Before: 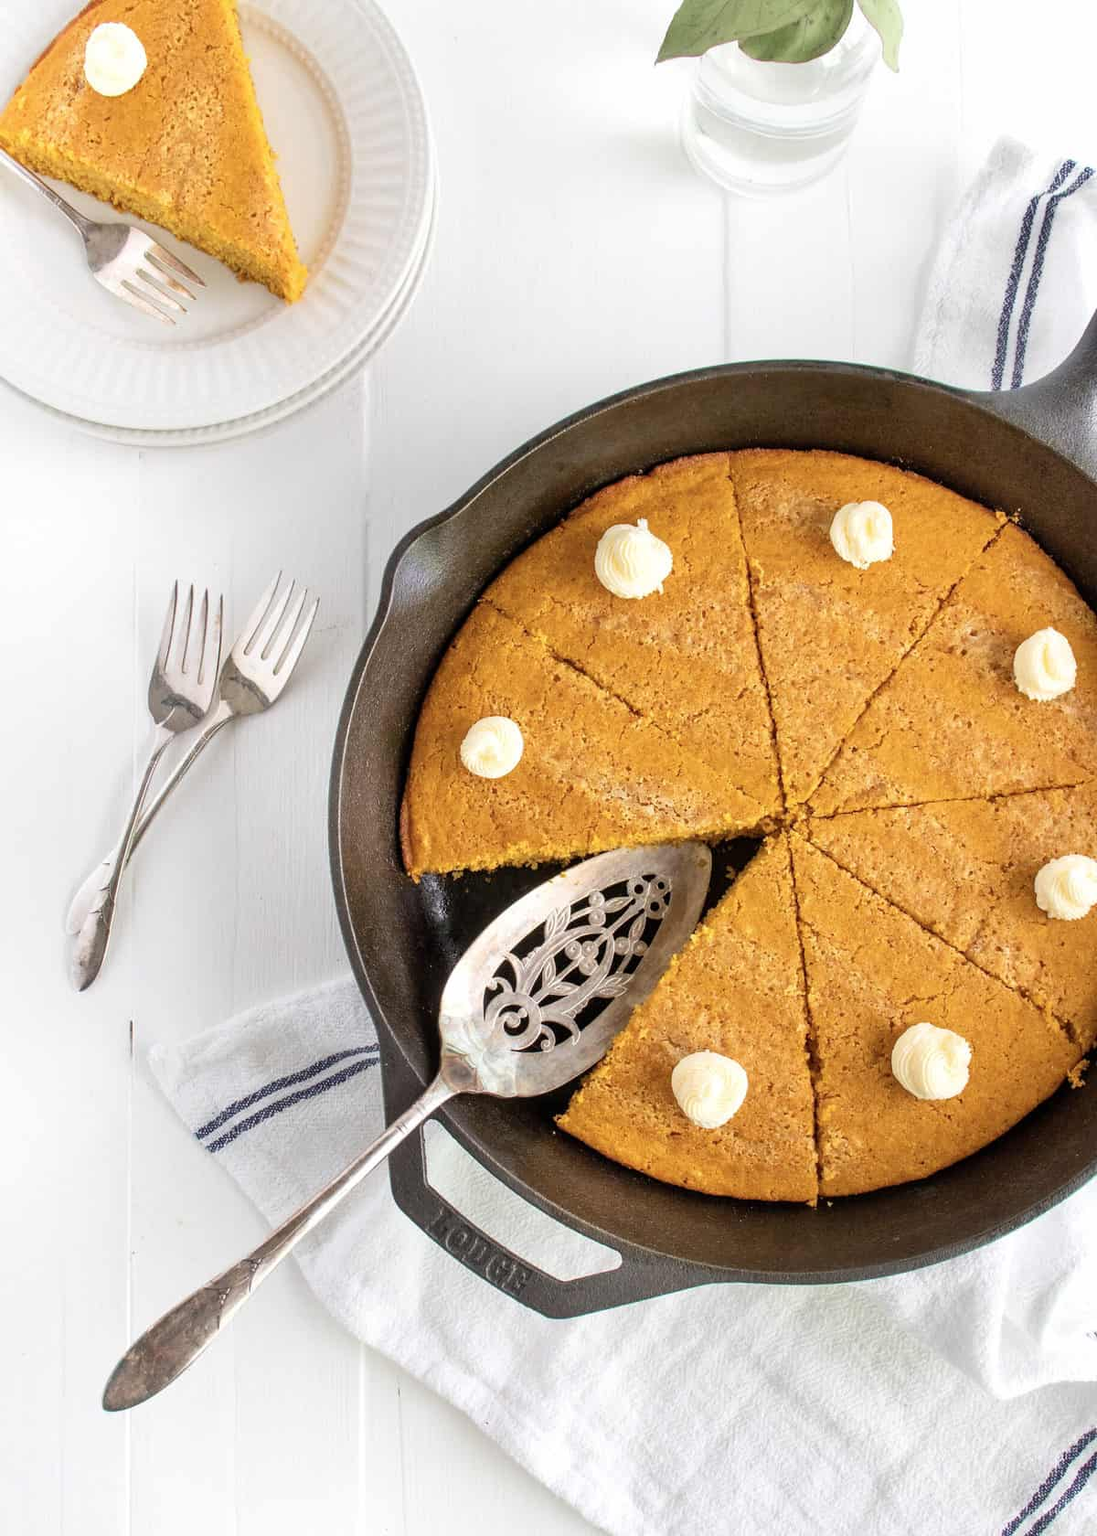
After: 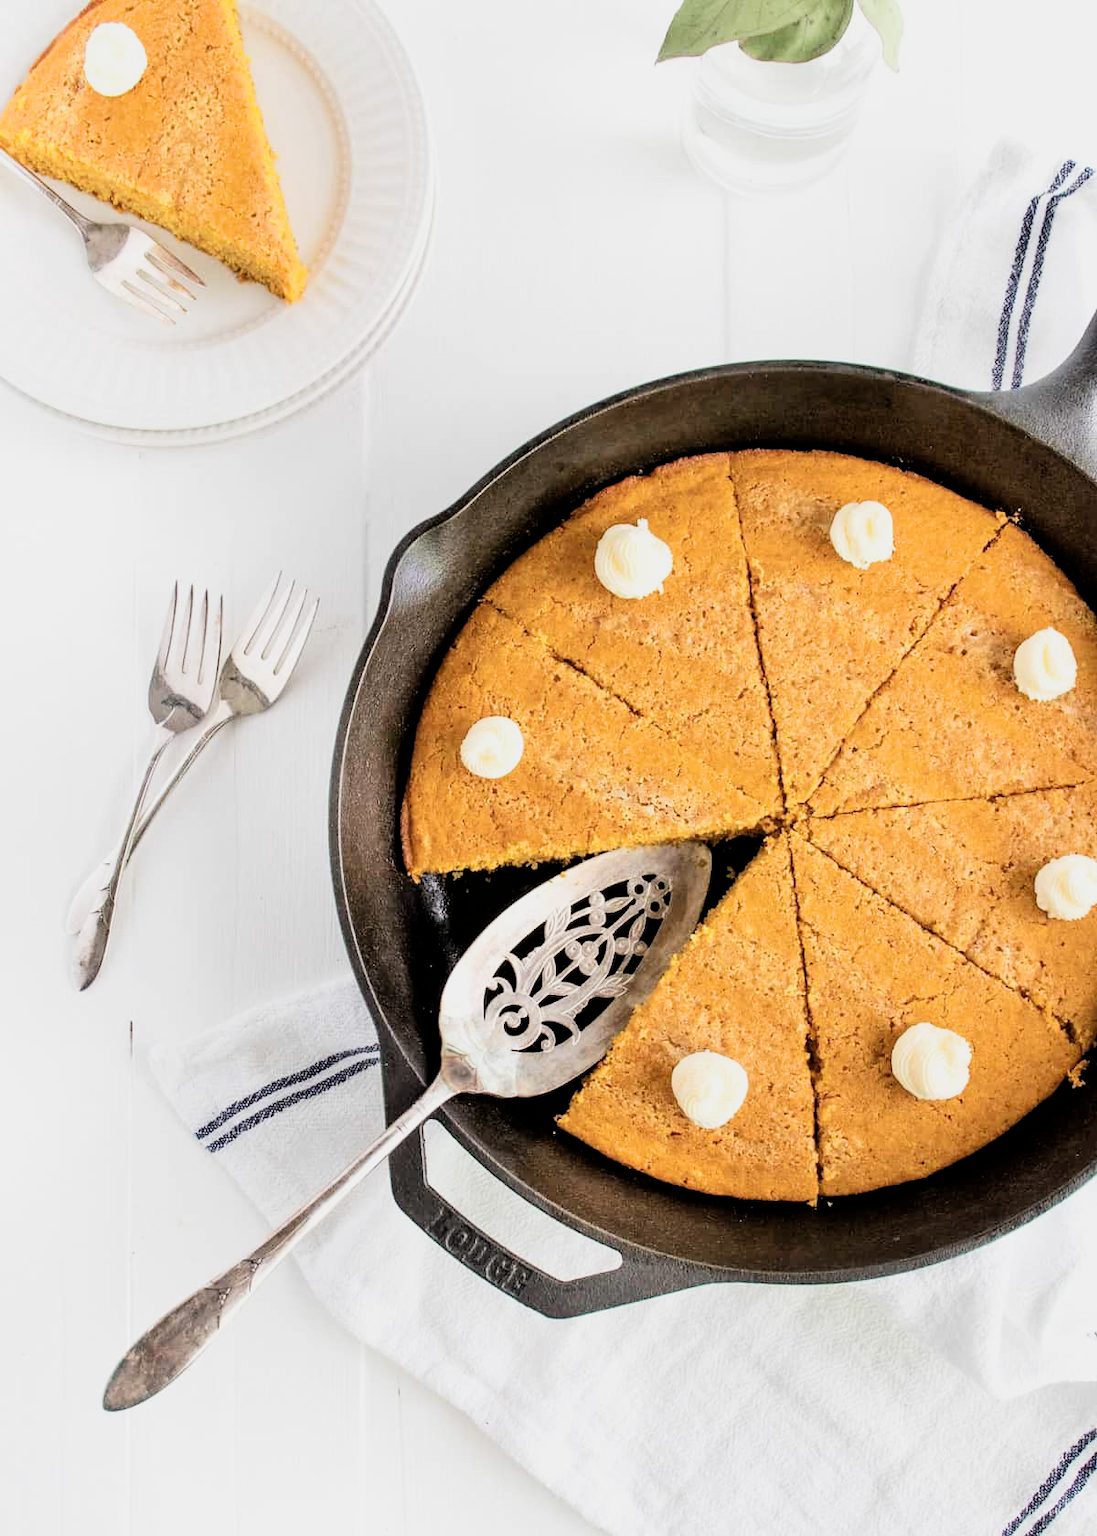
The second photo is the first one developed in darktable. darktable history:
filmic rgb: black relative exposure -5 EV, hardness 2.88, contrast 1.4, highlights saturation mix -30%
exposure: black level correction 0.001, exposure 0.3 EV, compensate highlight preservation false
